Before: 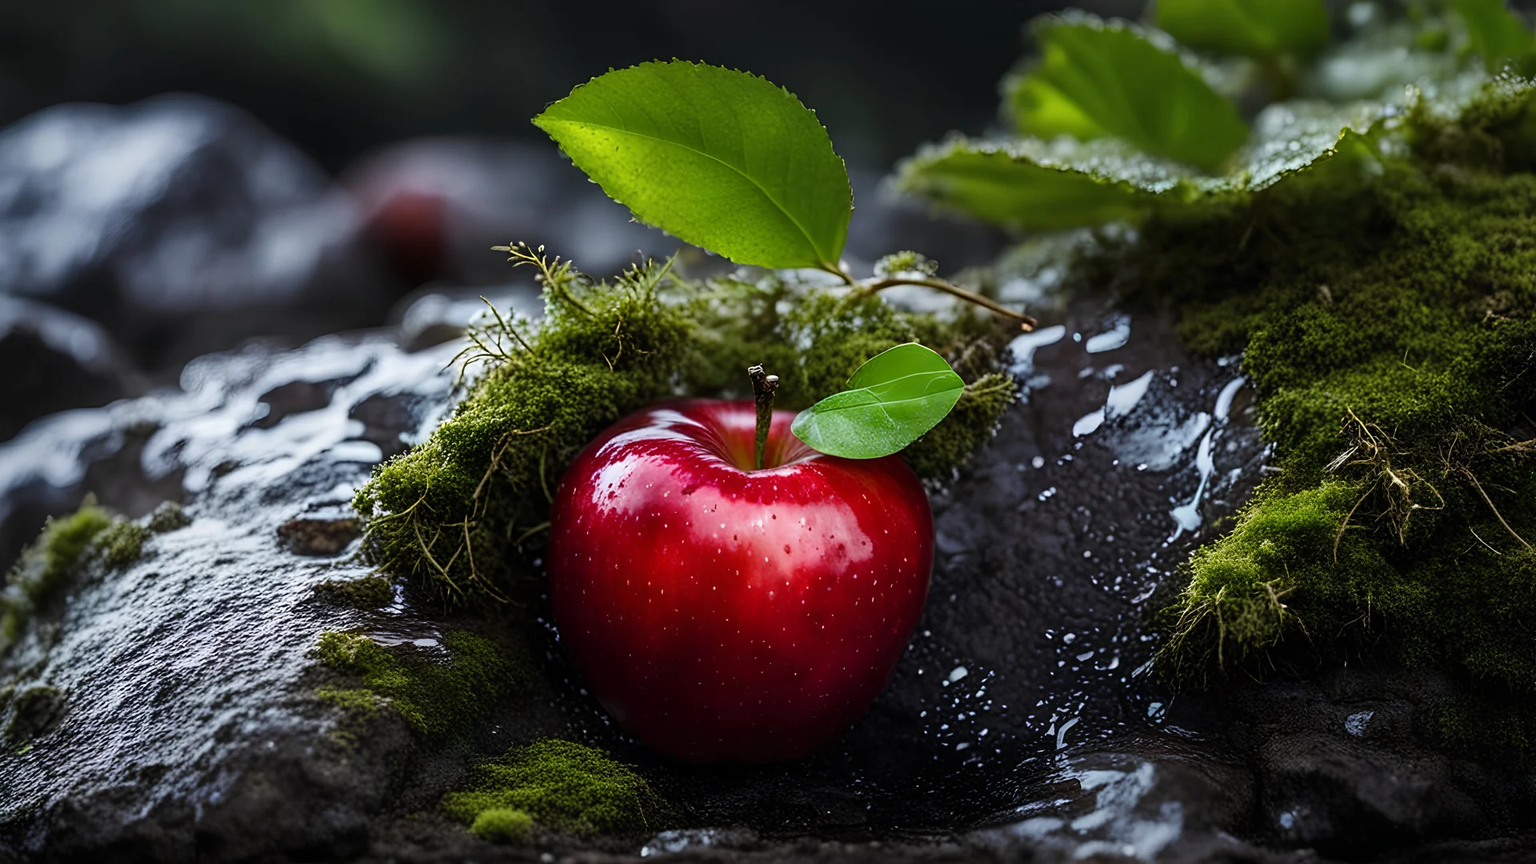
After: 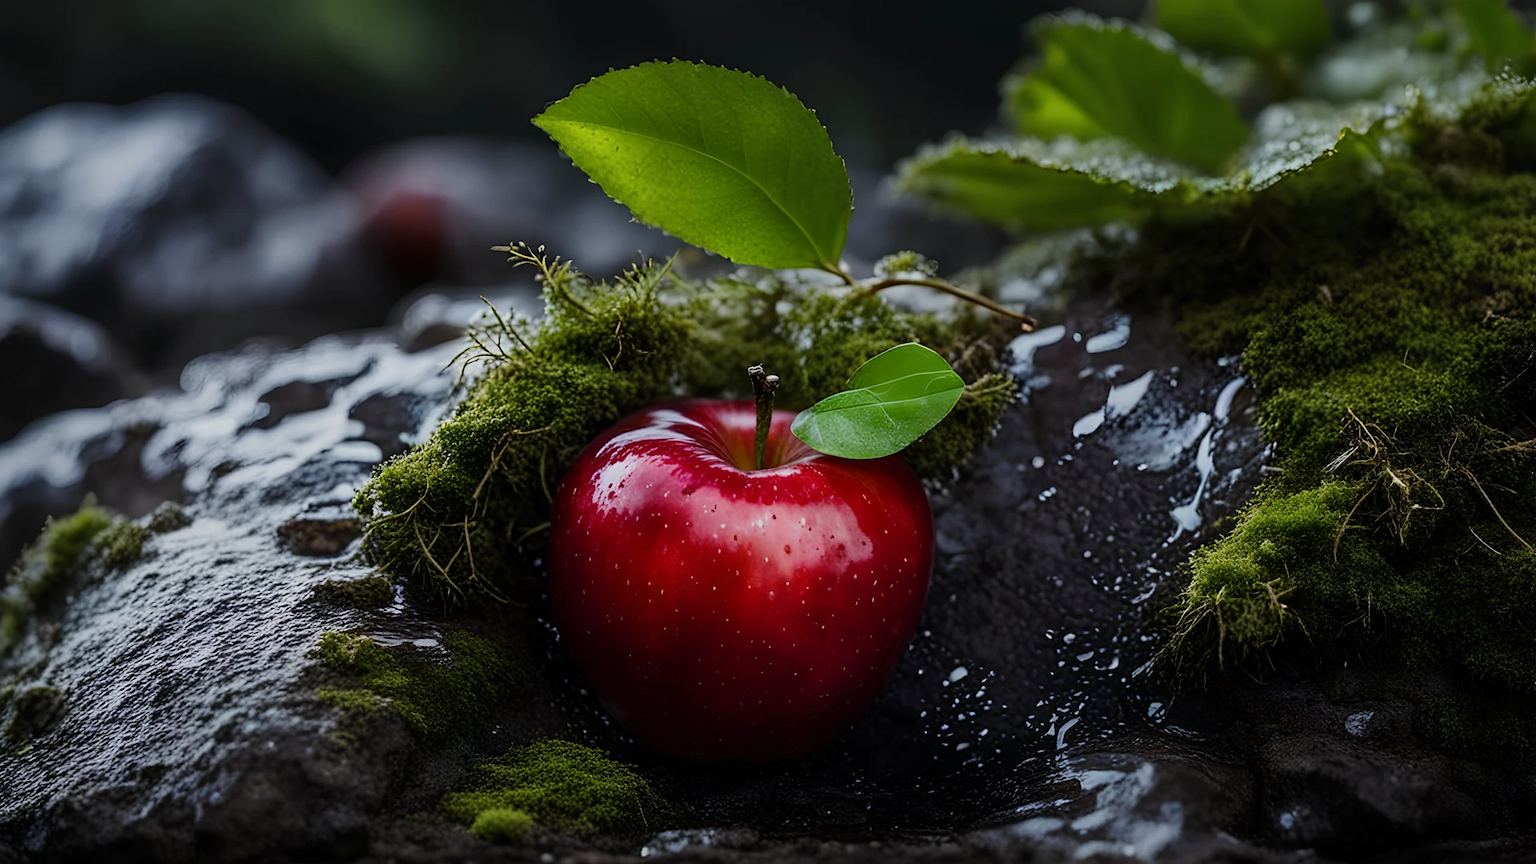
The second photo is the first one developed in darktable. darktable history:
exposure: exposure -0.493 EV, compensate highlight preservation false
